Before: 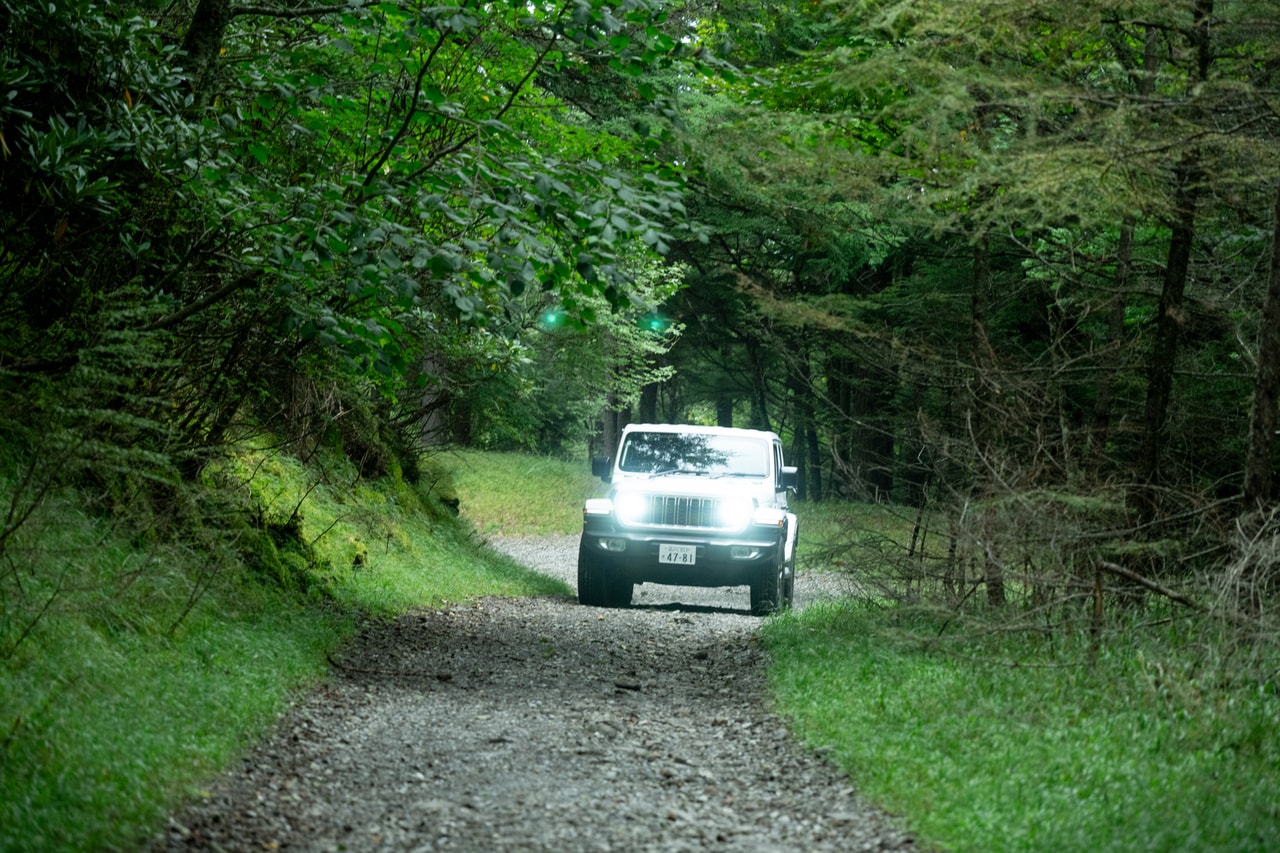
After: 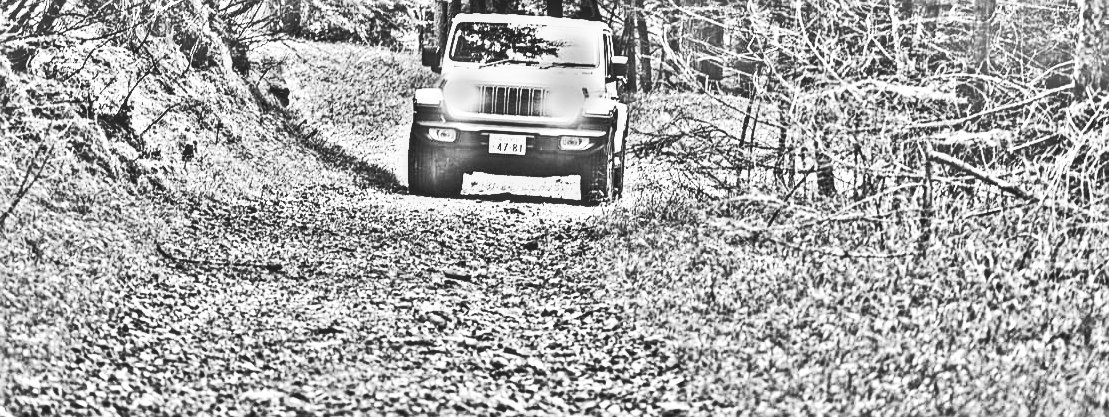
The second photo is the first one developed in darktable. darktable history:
sharpen: on, module defaults
base curve: curves: ch0 [(0, 0.015) (0.085, 0.116) (0.134, 0.298) (0.19, 0.545) (0.296, 0.764) (0.599, 0.982) (1, 1)], preserve colors none
highpass: on, module defaults
local contrast: detail 130%
crop and rotate: left 13.306%, top 48.129%, bottom 2.928%
